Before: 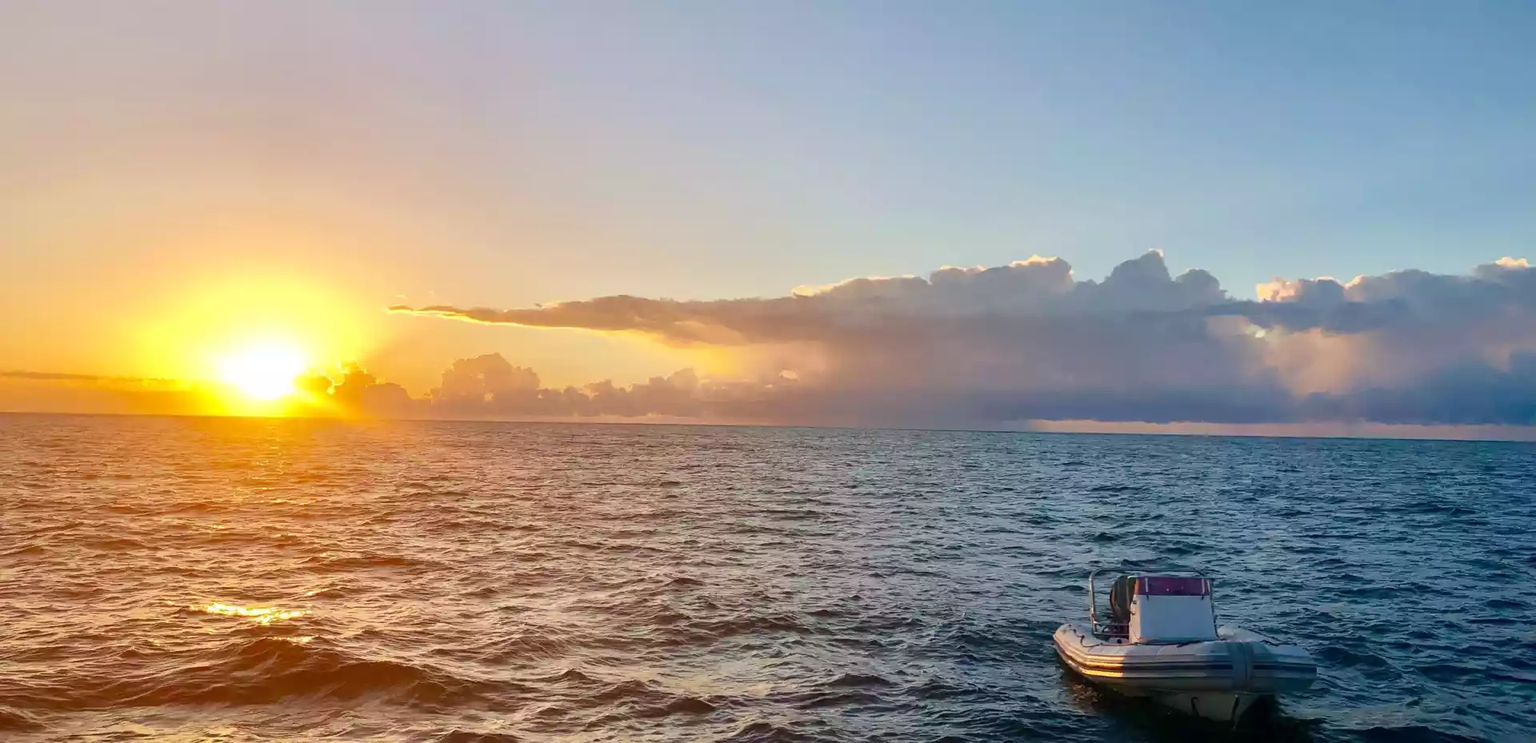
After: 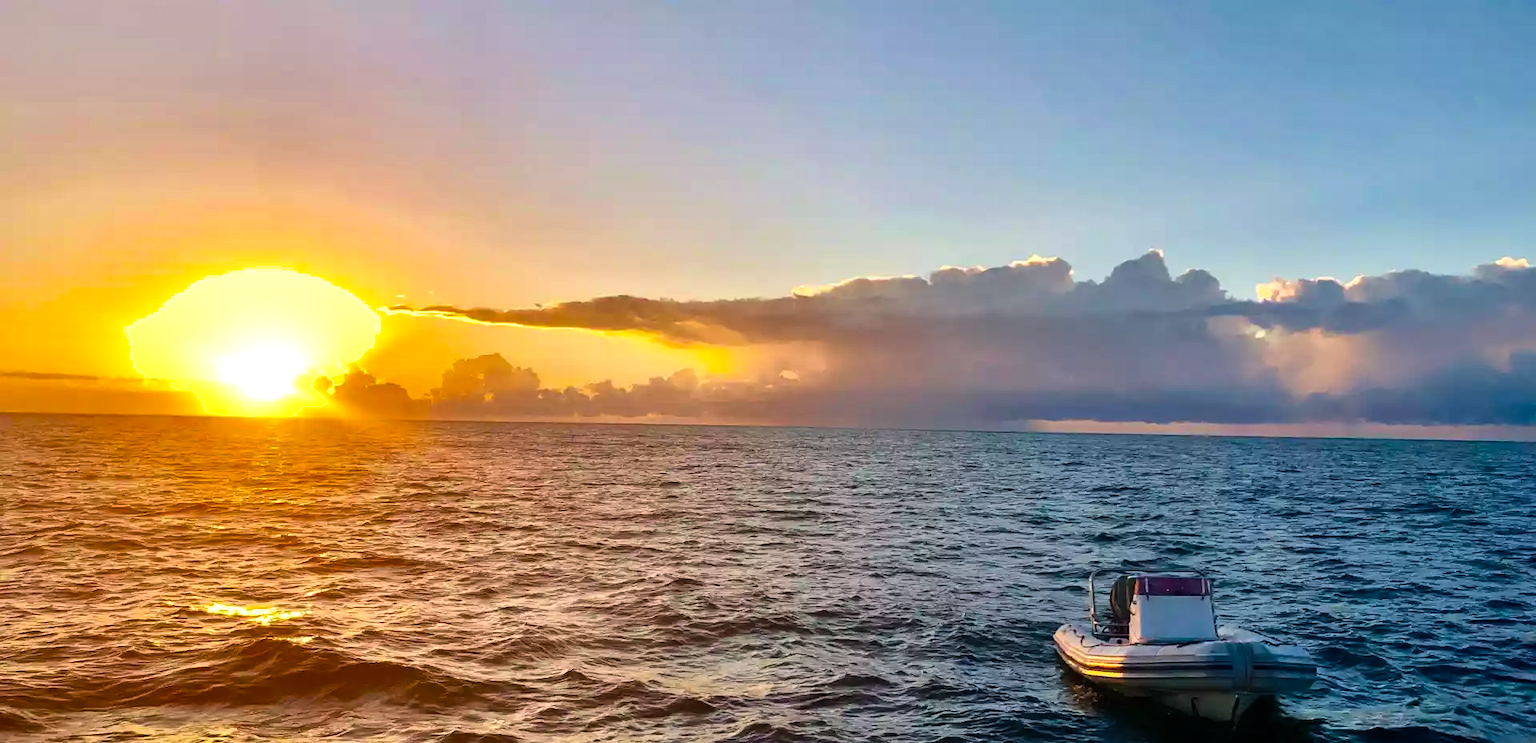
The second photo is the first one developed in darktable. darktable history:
color balance rgb: shadows lift › luminance -19.594%, highlights gain › luminance 0.636%, highlights gain › chroma 0.382%, highlights gain › hue 42.49°, perceptual saturation grading › global saturation 25.237%, contrast 15.28%
shadows and highlights: highlights color adjustment 72.67%, low approximation 0.01, soften with gaussian
